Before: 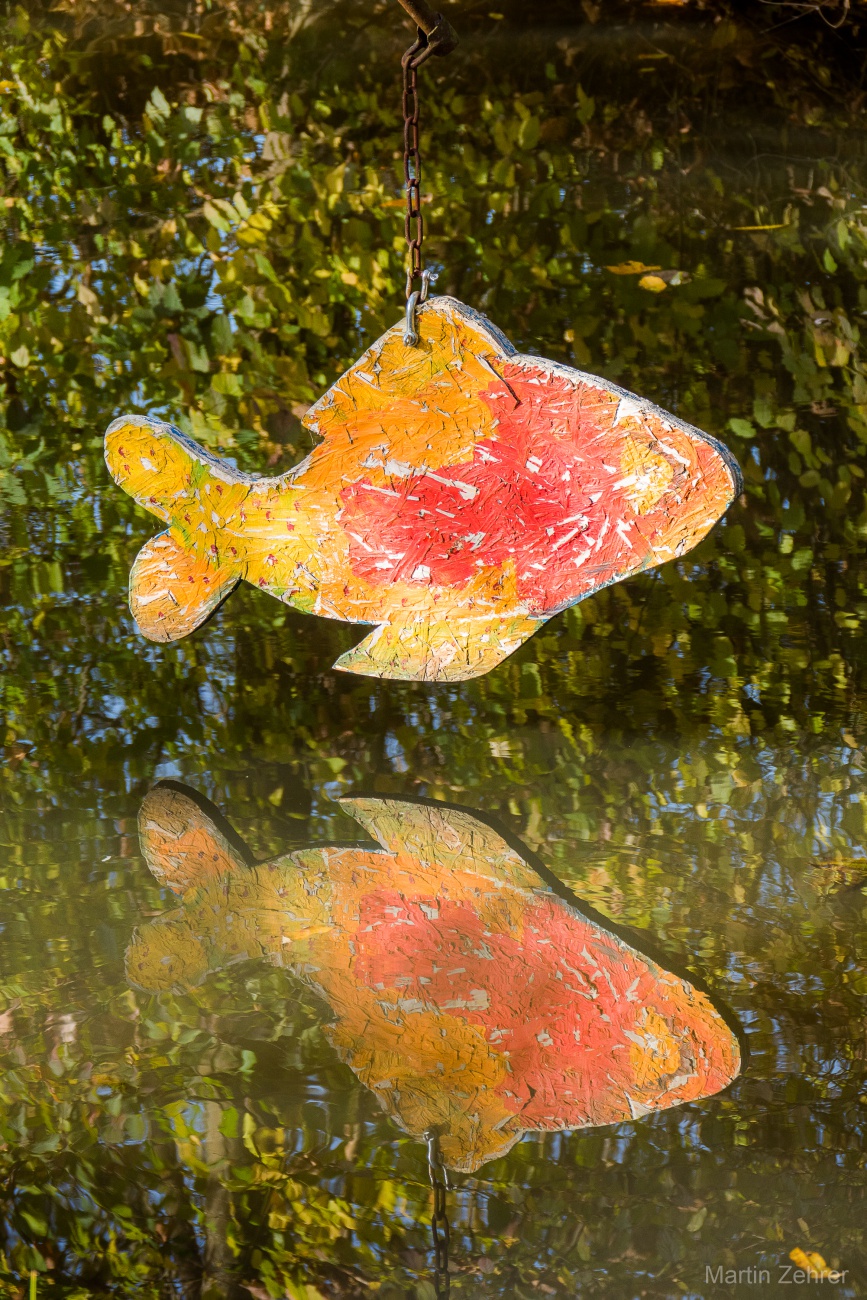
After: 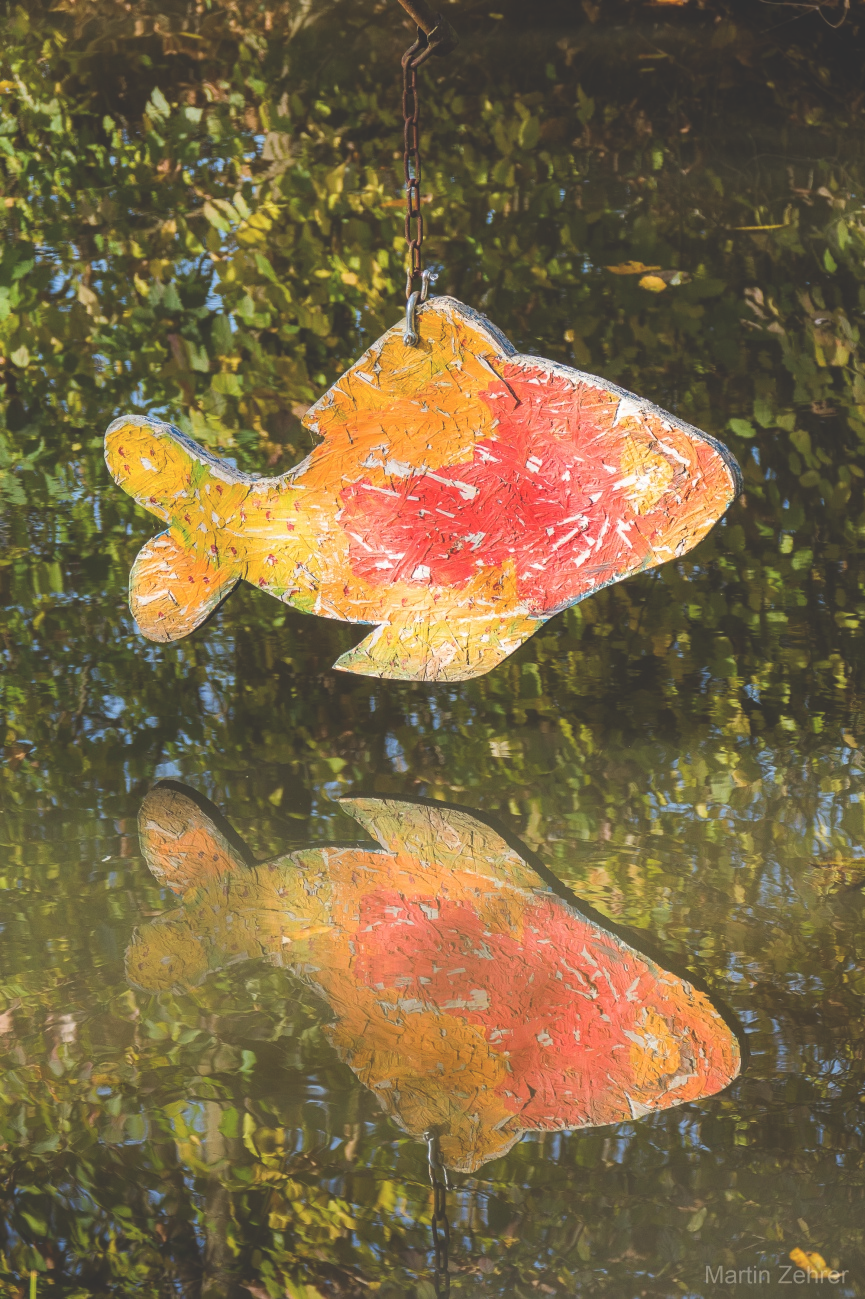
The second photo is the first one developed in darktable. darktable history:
crop and rotate: left 0.126%
exposure: black level correction -0.03, compensate highlight preservation false
